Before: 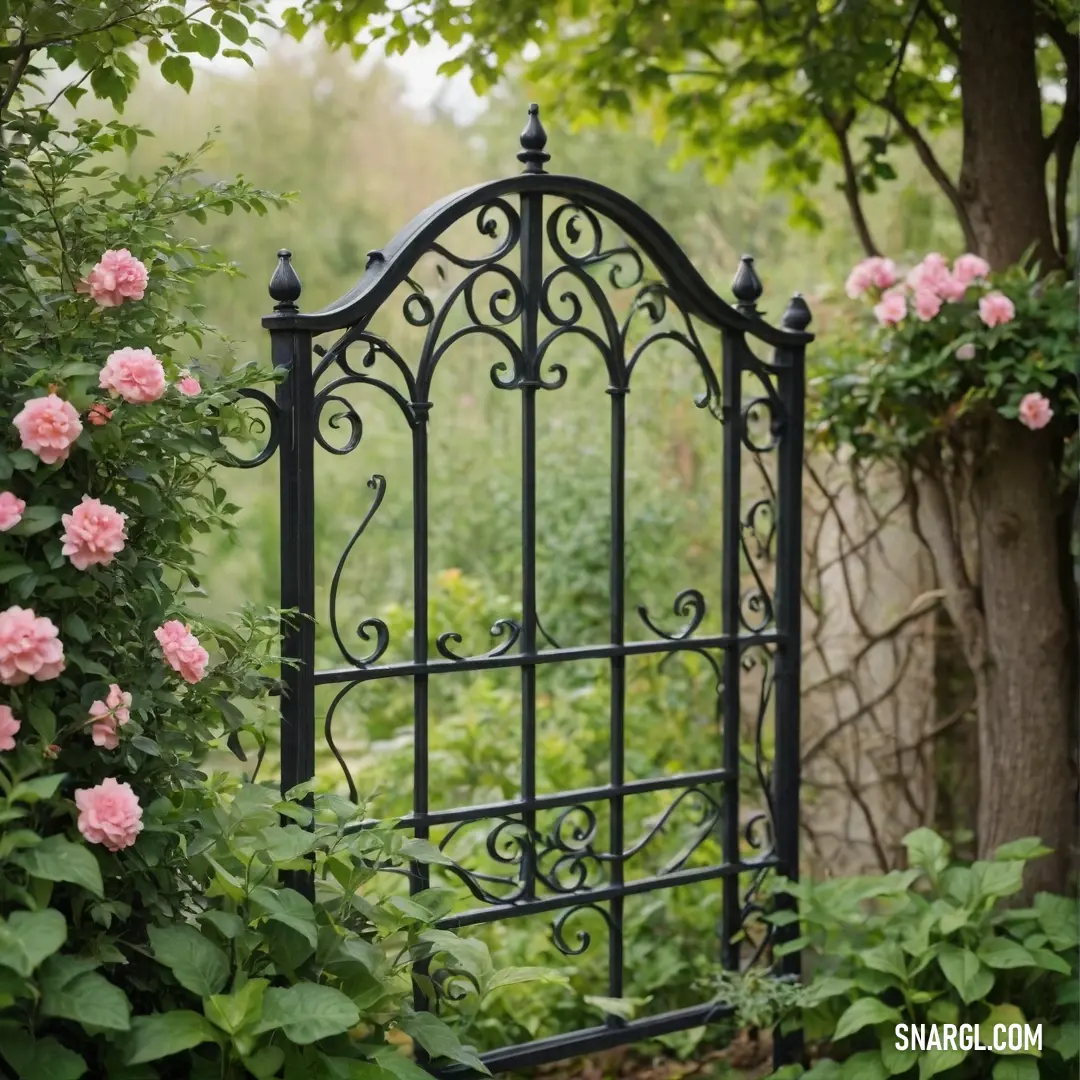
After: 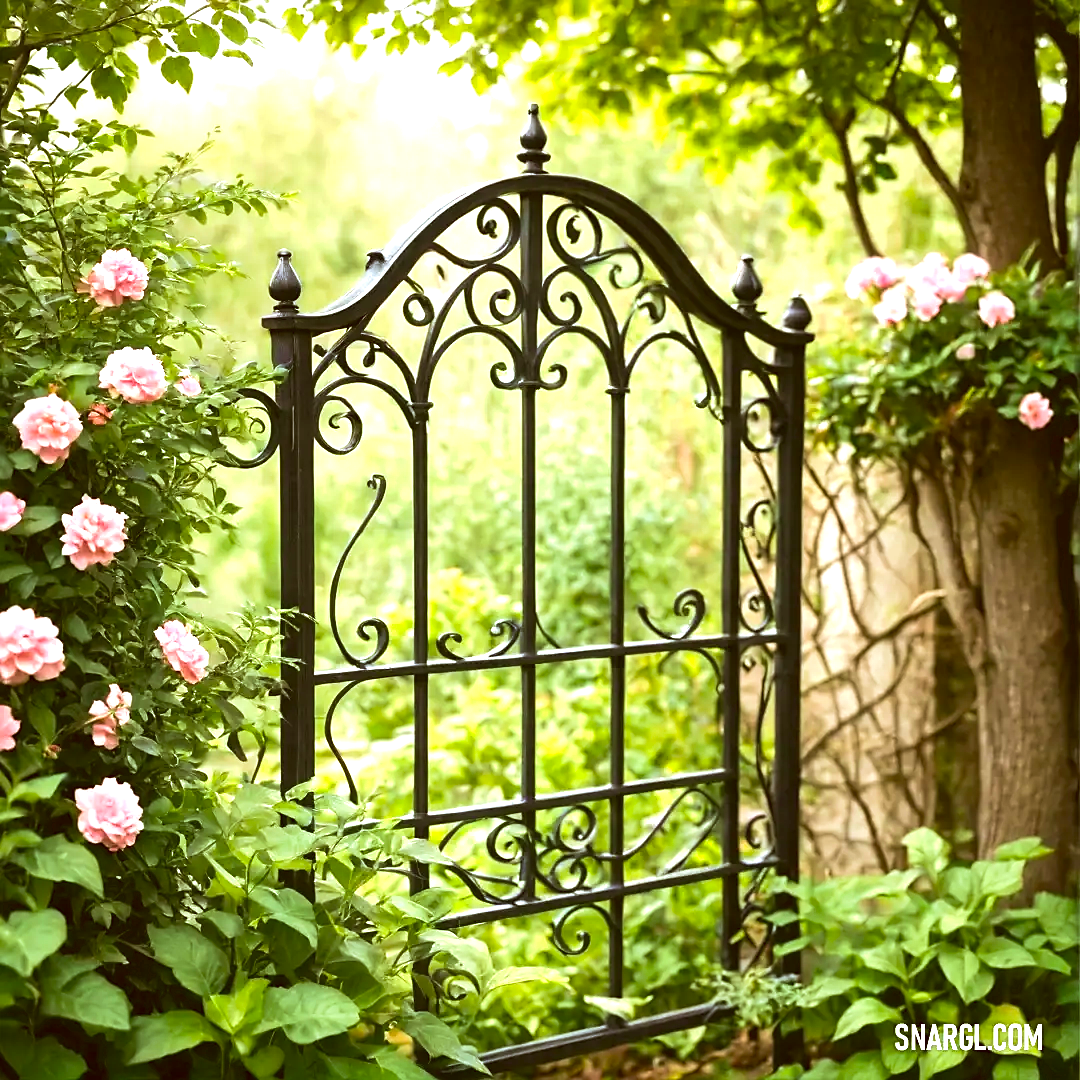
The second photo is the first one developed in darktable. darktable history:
velvia: on, module defaults
color balance rgb: shadows lift › hue 86.77°, perceptual saturation grading › global saturation -2.31%, perceptual saturation grading › highlights -7.706%, perceptual saturation grading › mid-tones 7.969%, perceptual saturation grading › shadows 5.133%, perceptual brilliance grading › global brilliance 29.721%, perceptual brilliance grading › highlights 12.639%, perceptual brilliance grading › mid-tones 24.038%, global vibrance 20%
color correction: highlights a* -0.517, highlights b* 0.167, shadows a* 4.51, shadows b* 20.81
sharpen: radius 1.867, amount 0.416, threshold 1.523
